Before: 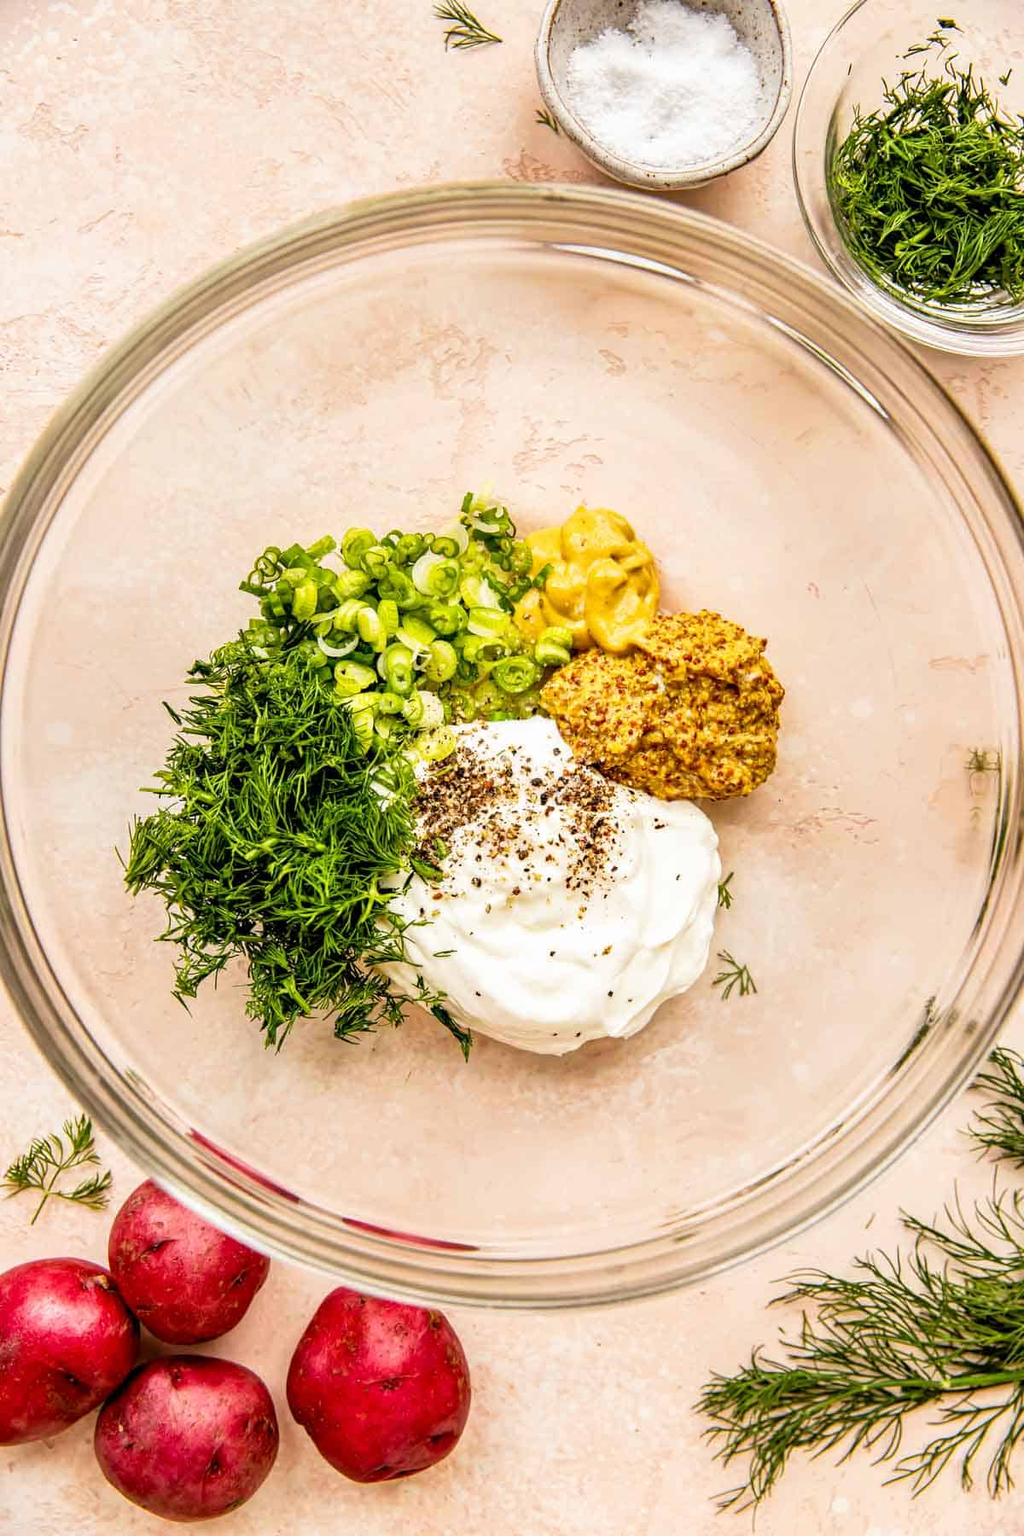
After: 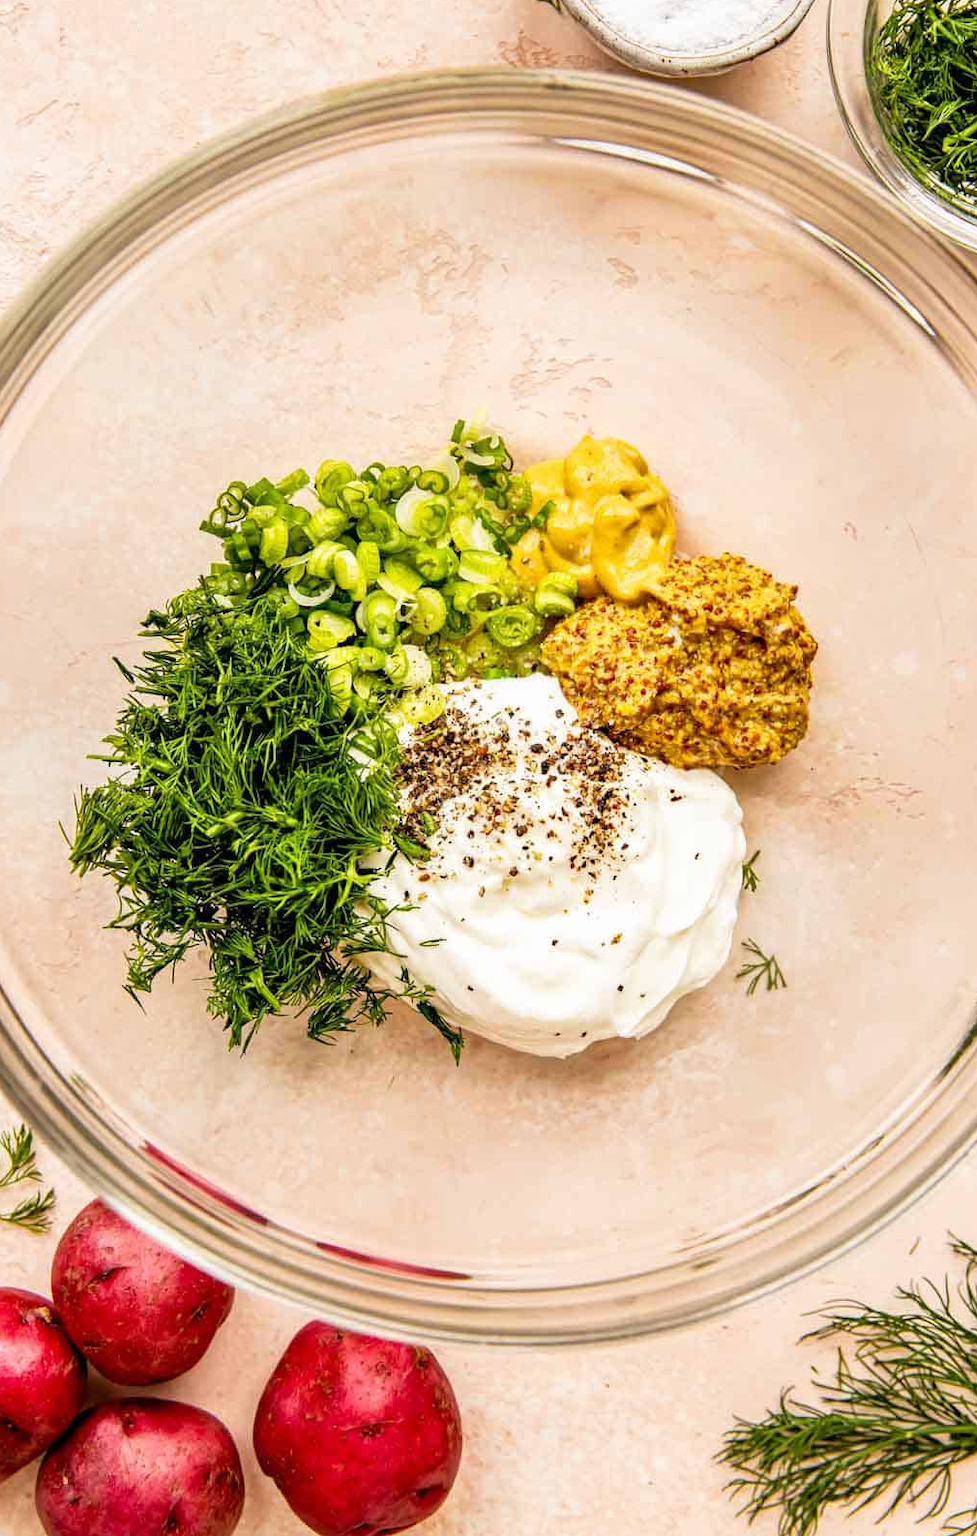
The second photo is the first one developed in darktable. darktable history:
crop: left 6.187%, top 7.997%, right 9.536%, bottom 3.754%
